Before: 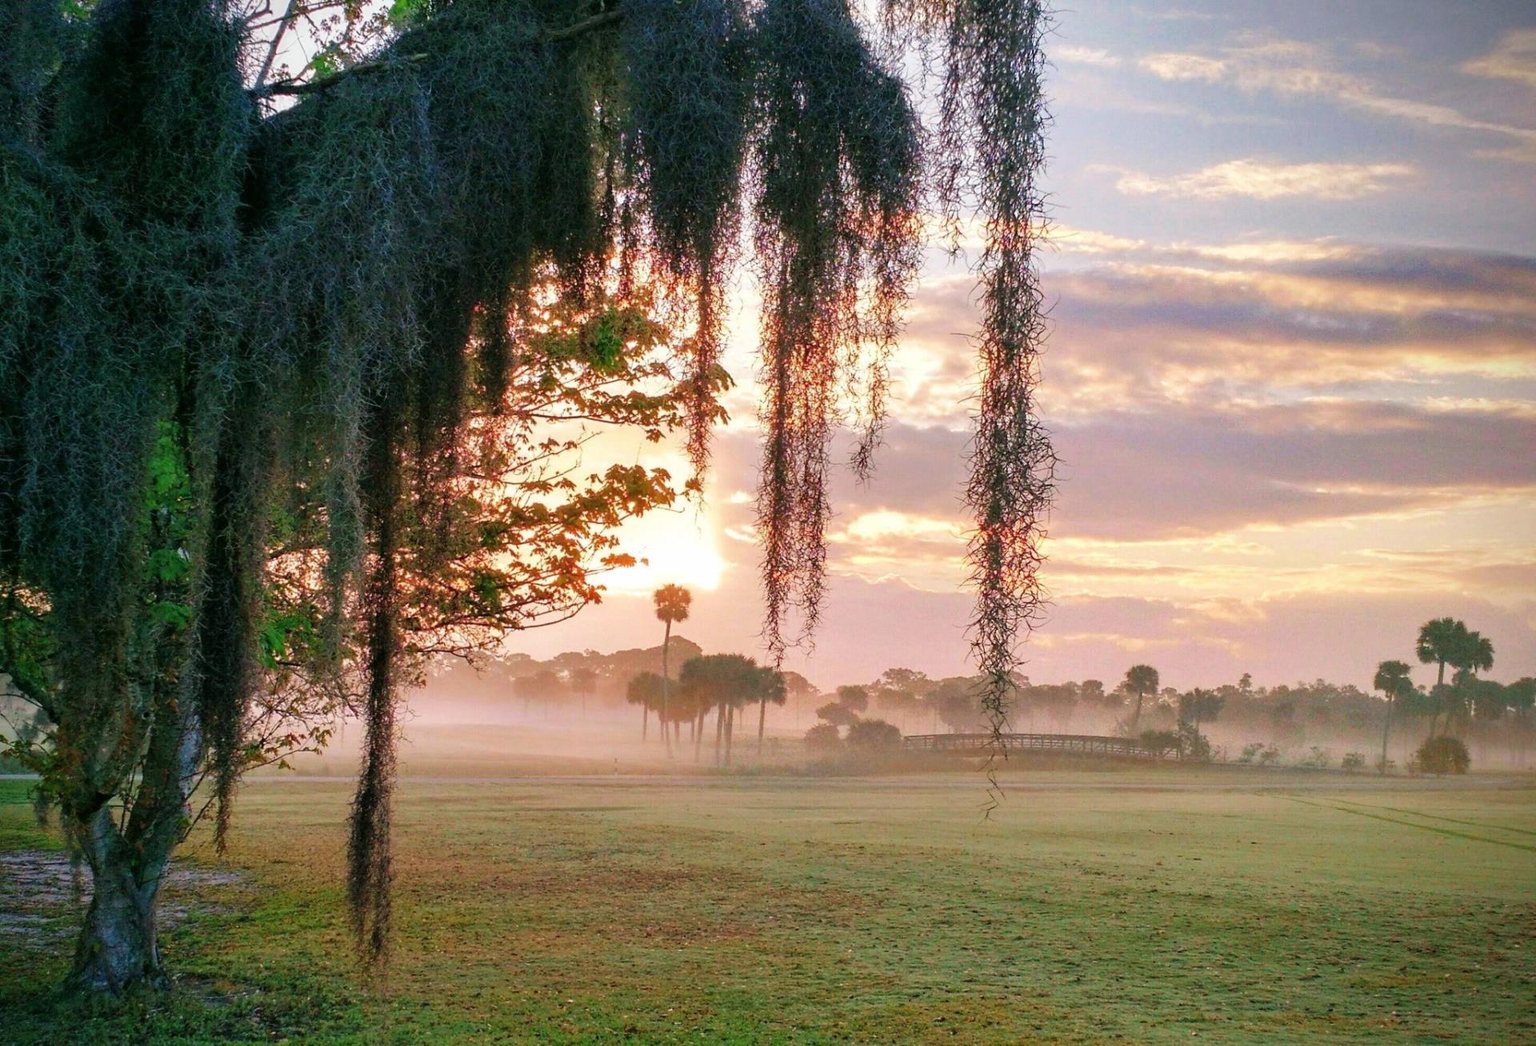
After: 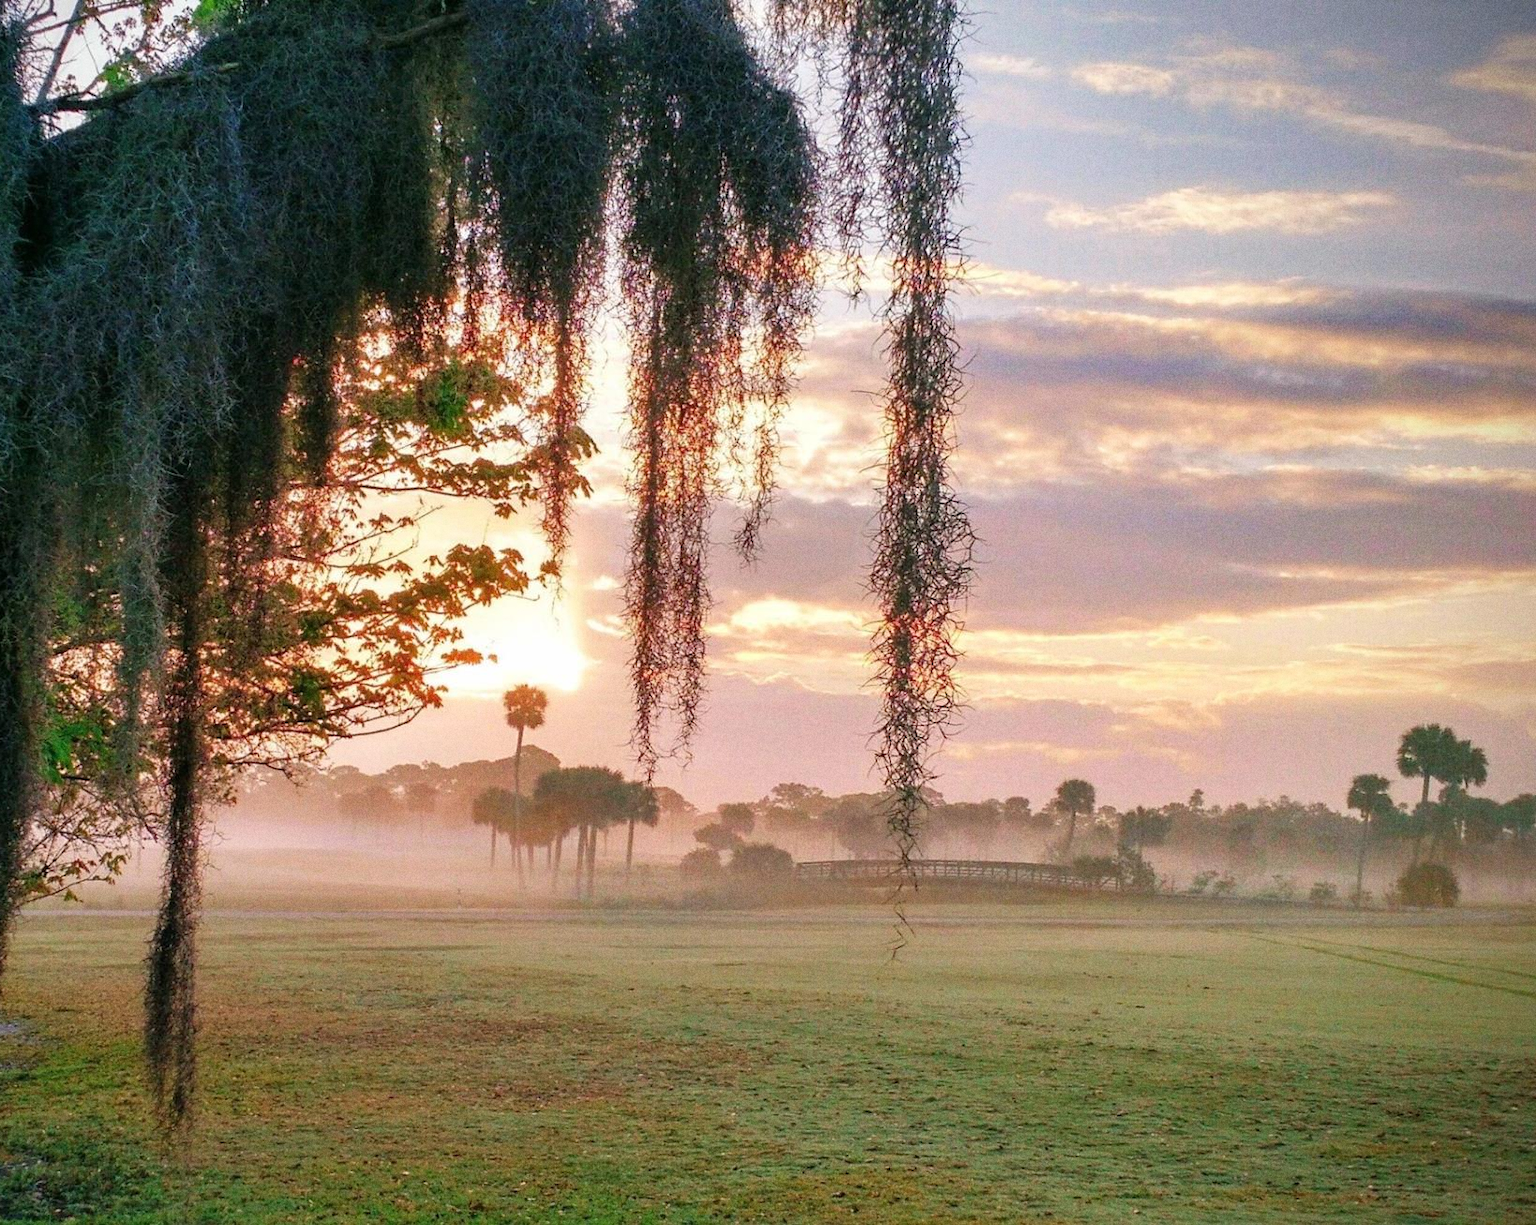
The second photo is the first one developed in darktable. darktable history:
grain: on, module defaults
white balance: emerald 1
crop and rotate: left 14.584%
